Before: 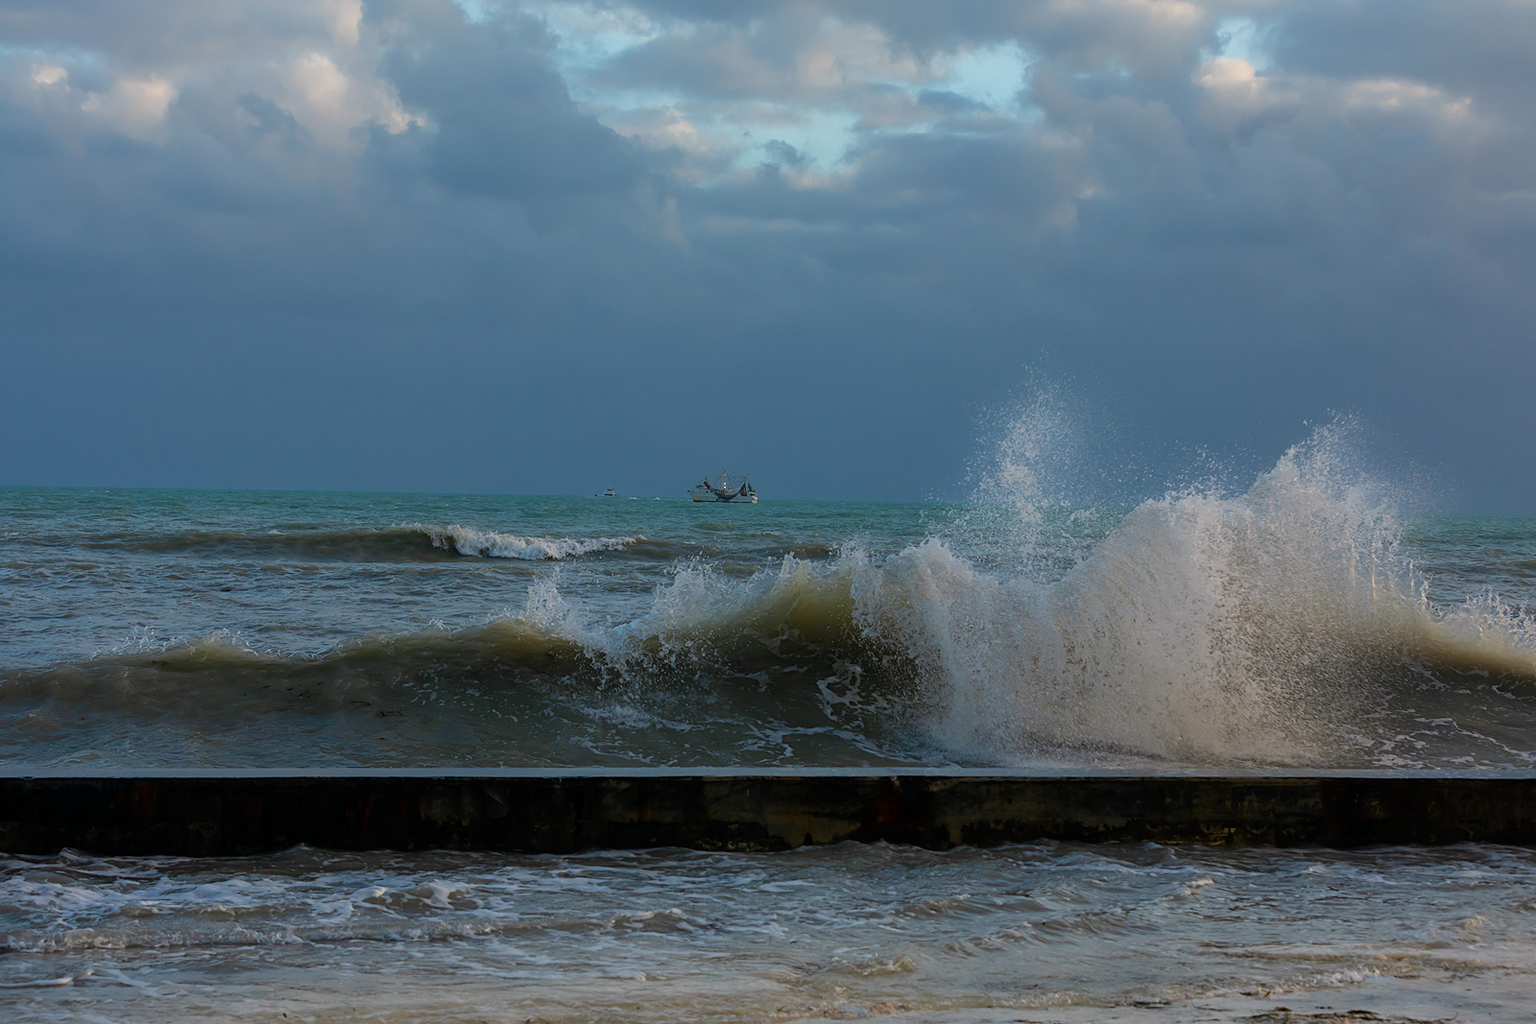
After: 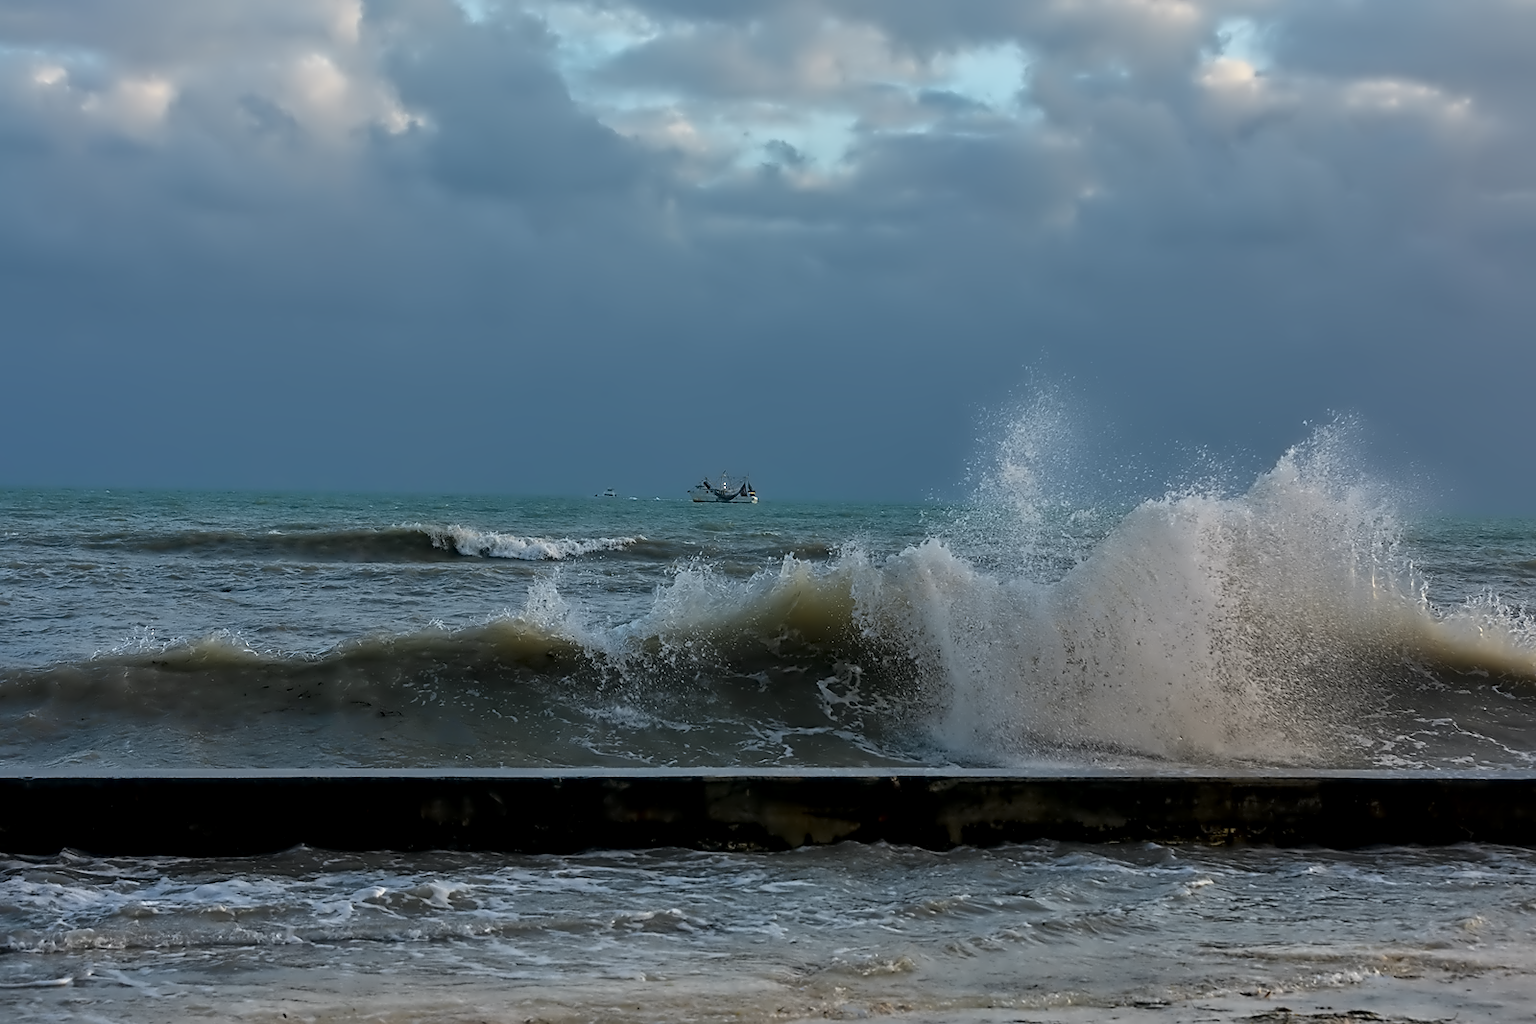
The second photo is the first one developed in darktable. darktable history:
contrast equalizer: octaves 7, y [[0.5, 0.542, 0.583, 0.625, 0.667, 0.708], [0.5 ×6], [0.5 ×6], [0, 0.033, 0.067, 0.1, 0.133, 0.167], [0, 0.05, 0.1, 0.15, 0.2, 0.25]]
haze removal: strength -0.1, adaptive false
